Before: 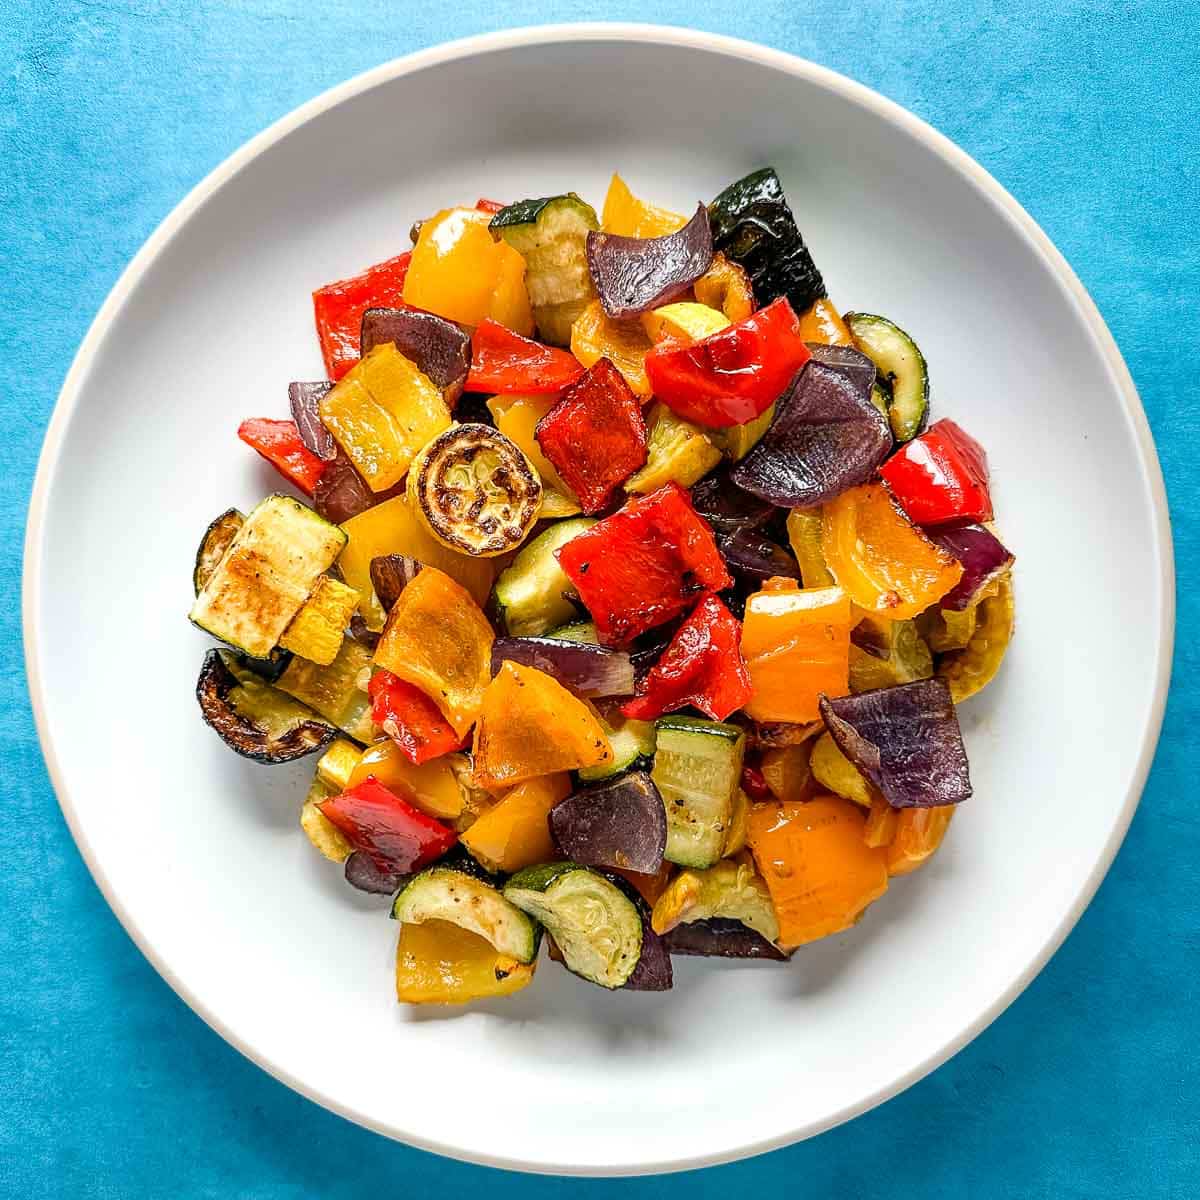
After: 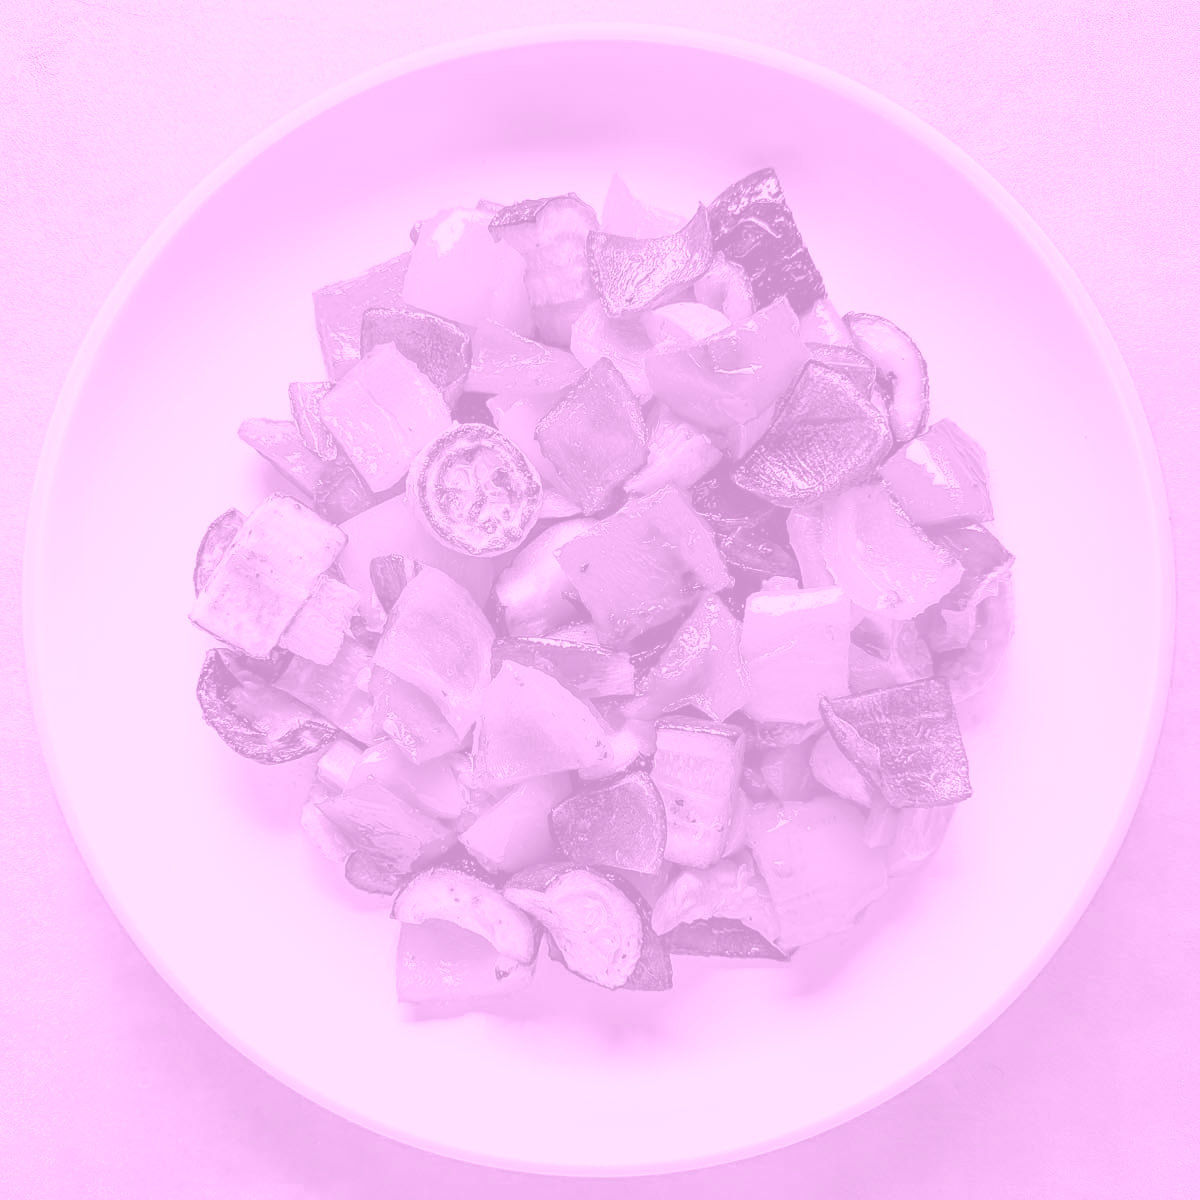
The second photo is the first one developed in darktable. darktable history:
colorize: hue 331.2°, saturation 69%, source mix 30.28%, lightness 69.02%, version 1
color calibration: output gray [0.253, 0.26, 0.487, 0], gray › normalize channels true, illuminant same as pipeline (D50), adaptation XYZ, x 0.346, y 0.359, gamut compression 0
